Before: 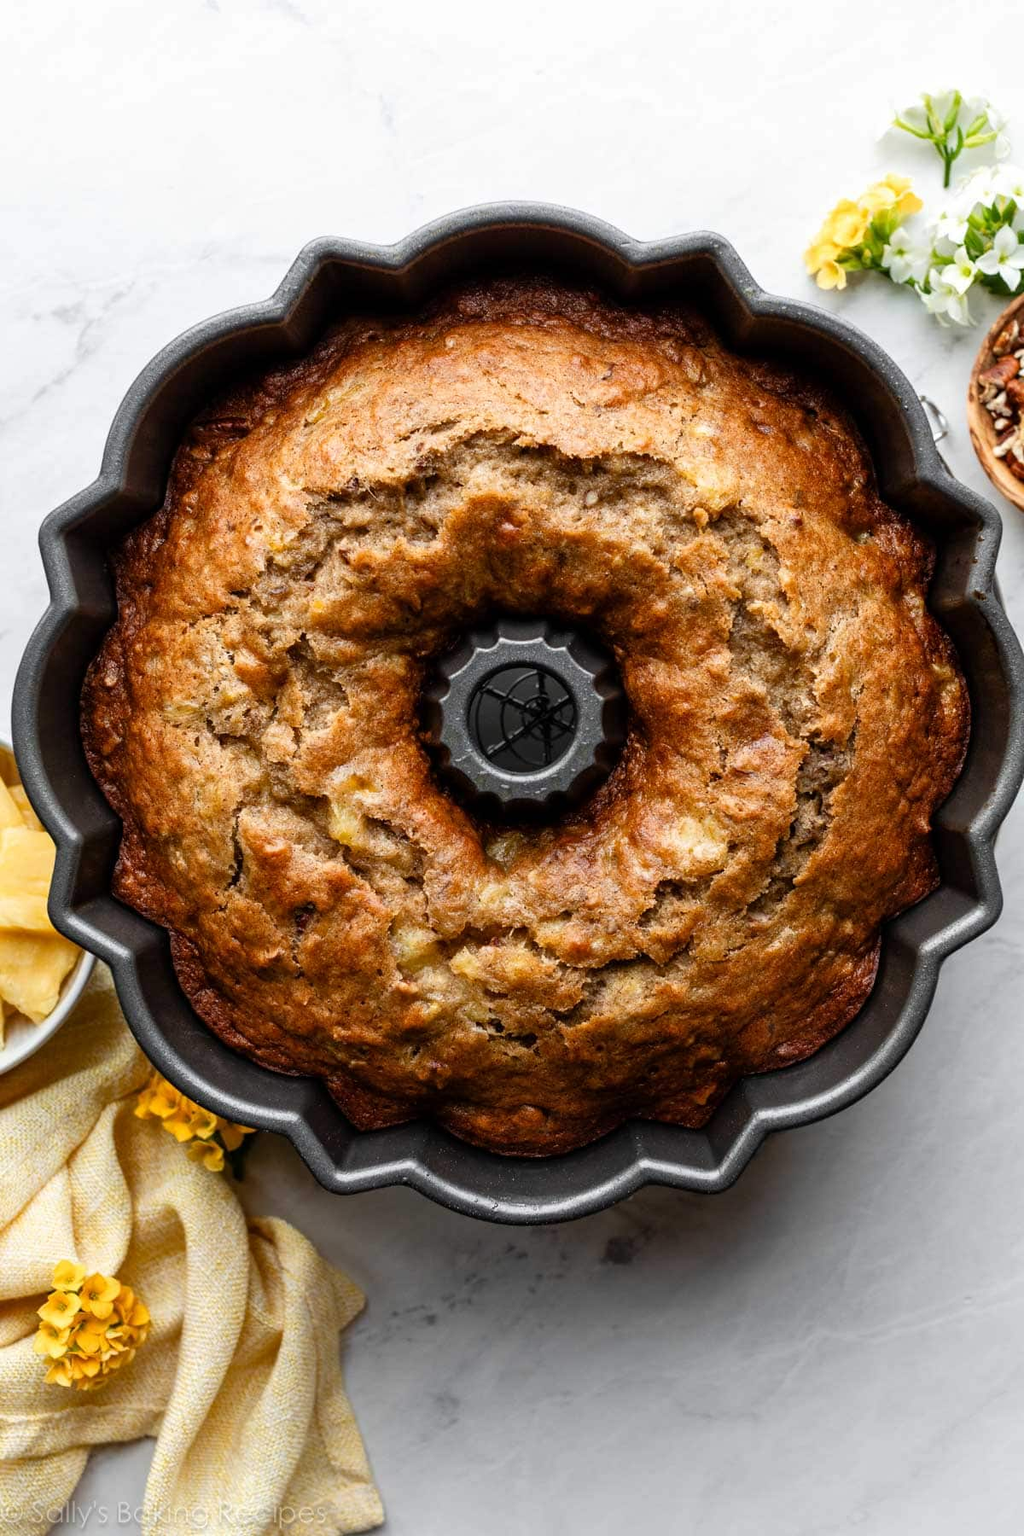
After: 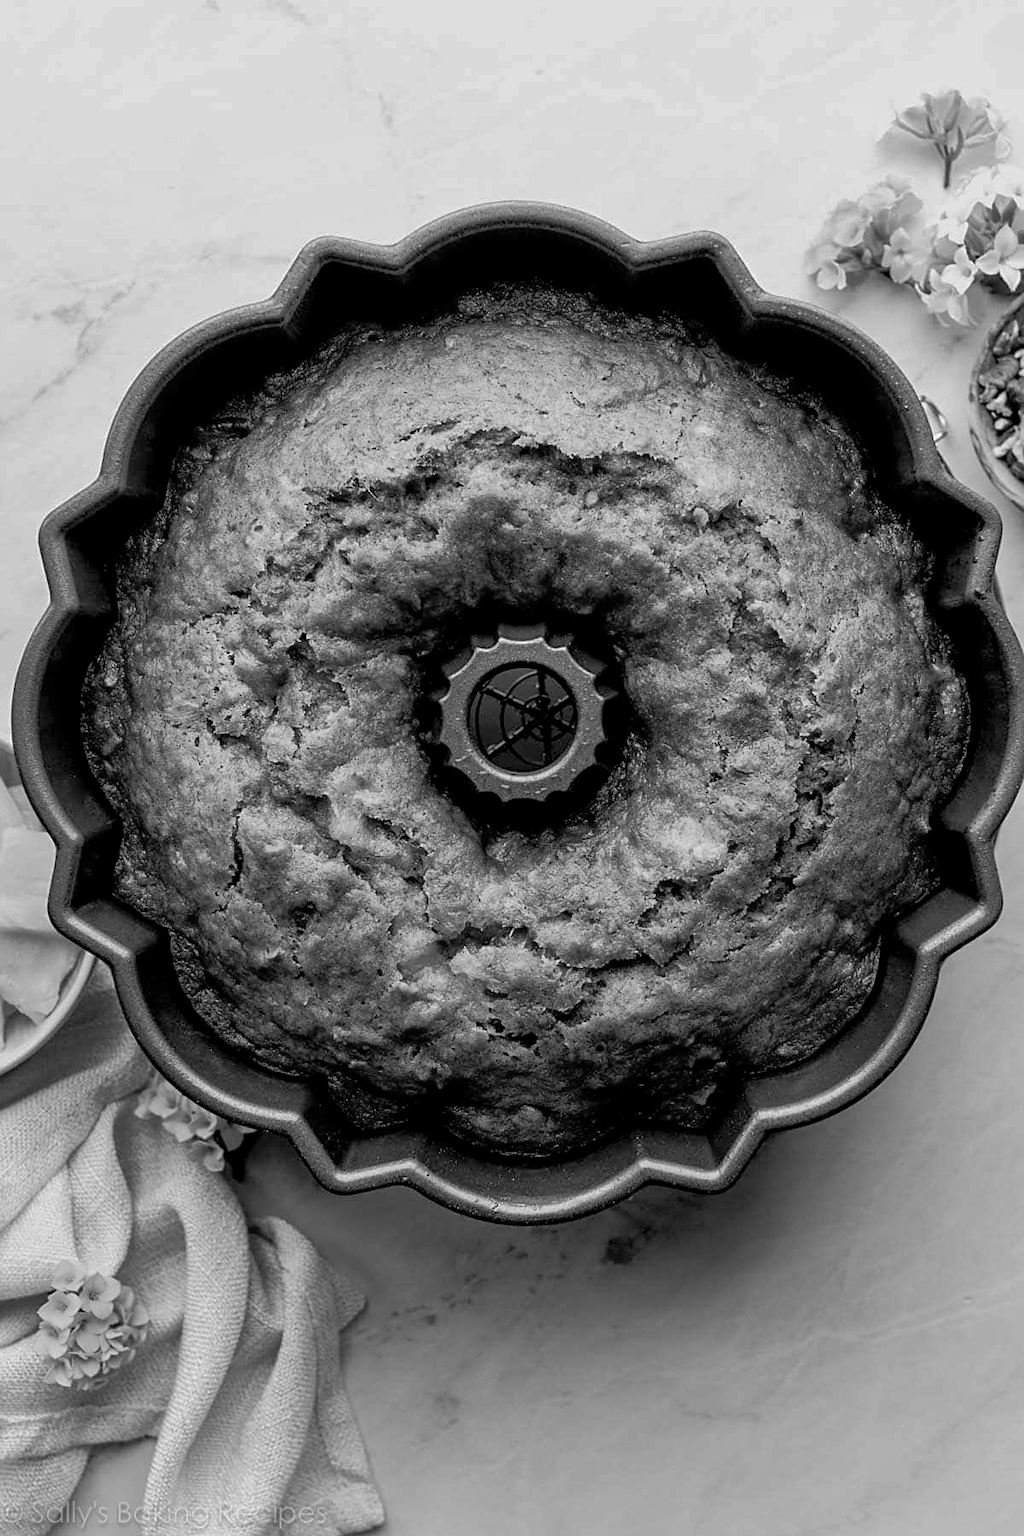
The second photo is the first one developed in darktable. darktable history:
color balance rgb: linear chroma grading › global chroma 15%, perceptual saturation grading › global saturation 30%
sharpen: on, module defaults
exposure: black level correction 0.006, exposure -0.226 EV, compensate highlight preservation false
shadows and highlights: on, module defaults
monochrome: on, module defaults
